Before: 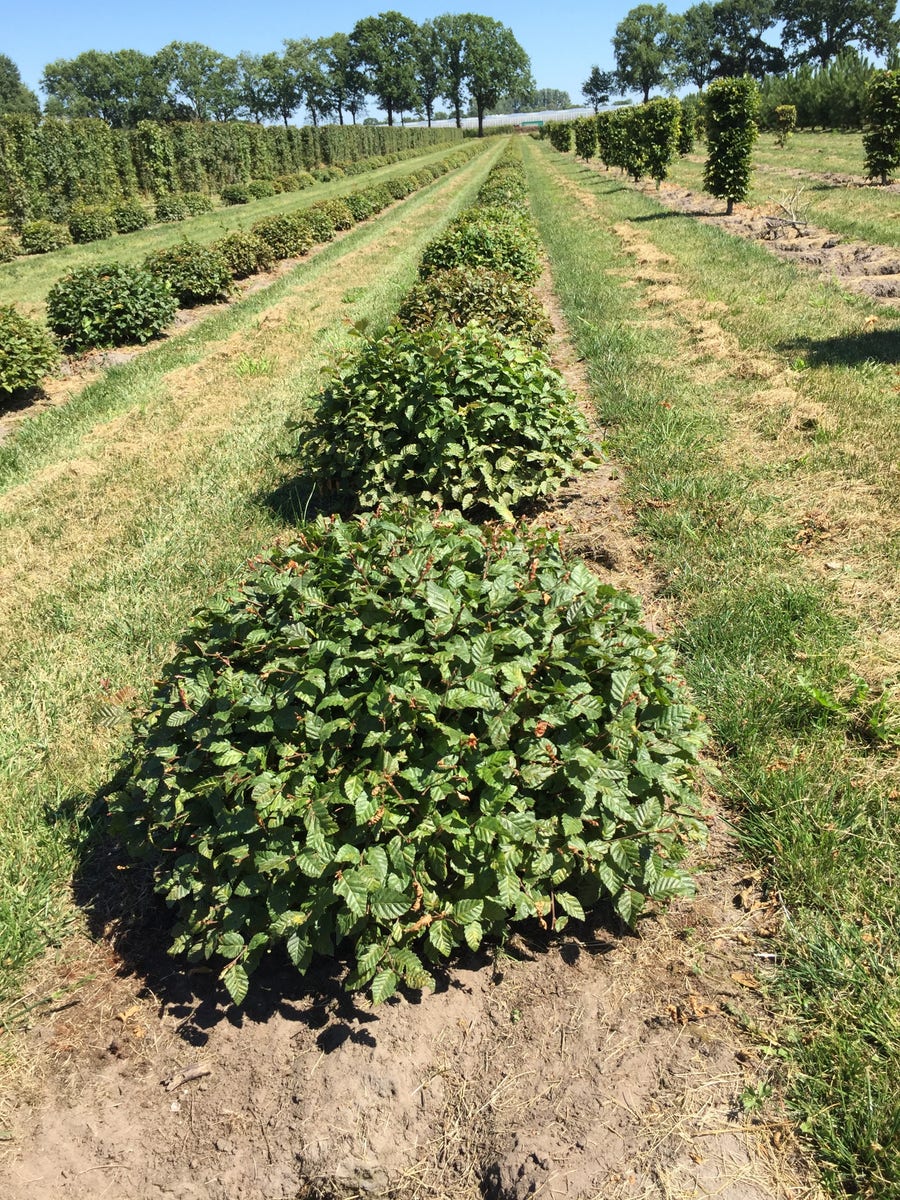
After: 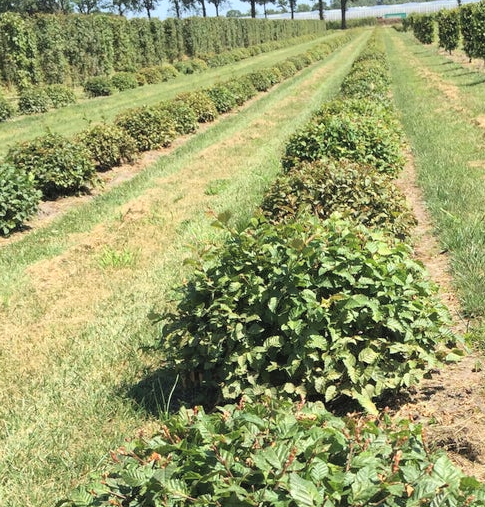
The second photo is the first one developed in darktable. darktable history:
crop: left 15.306%, top 9.065%, right 30.789%, bottom 48.638%
contrast brightness saturation: brightness 0.15
